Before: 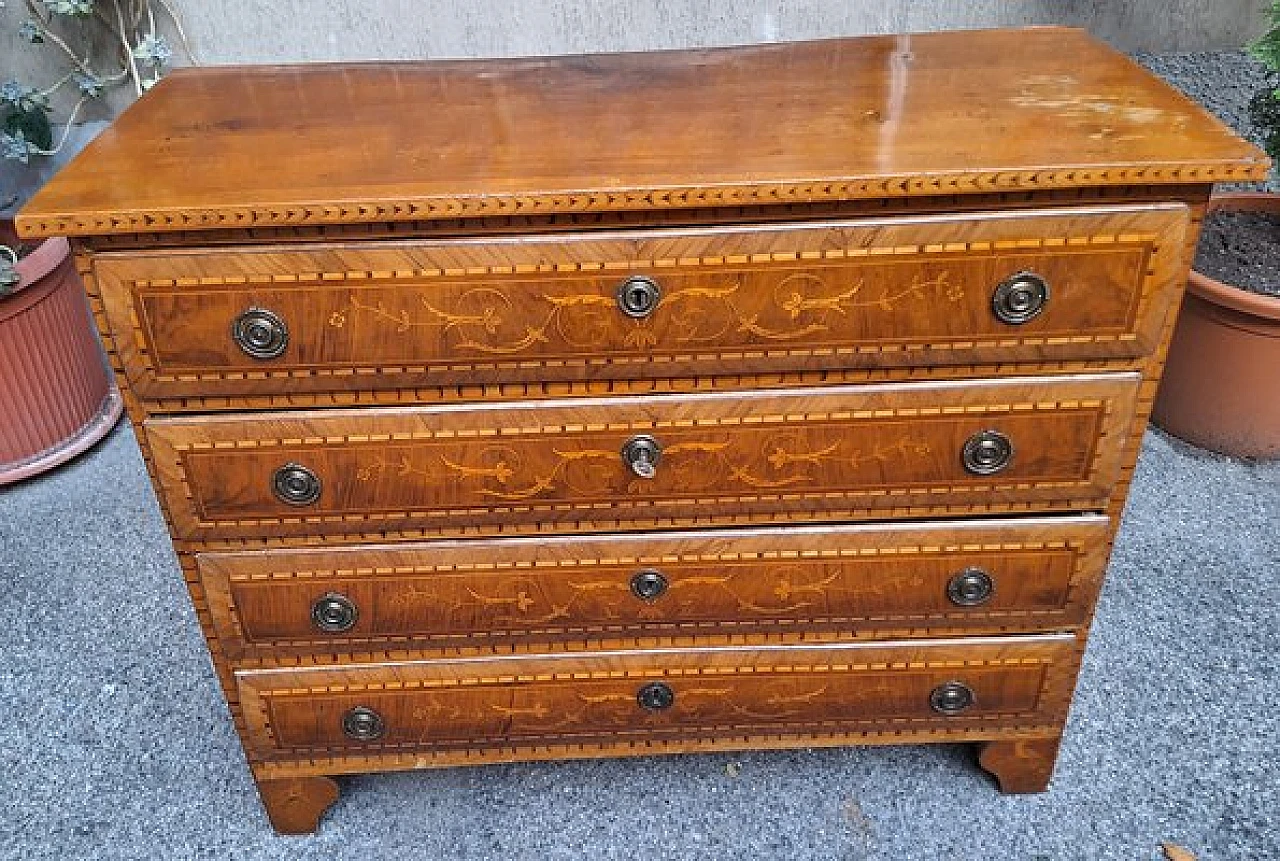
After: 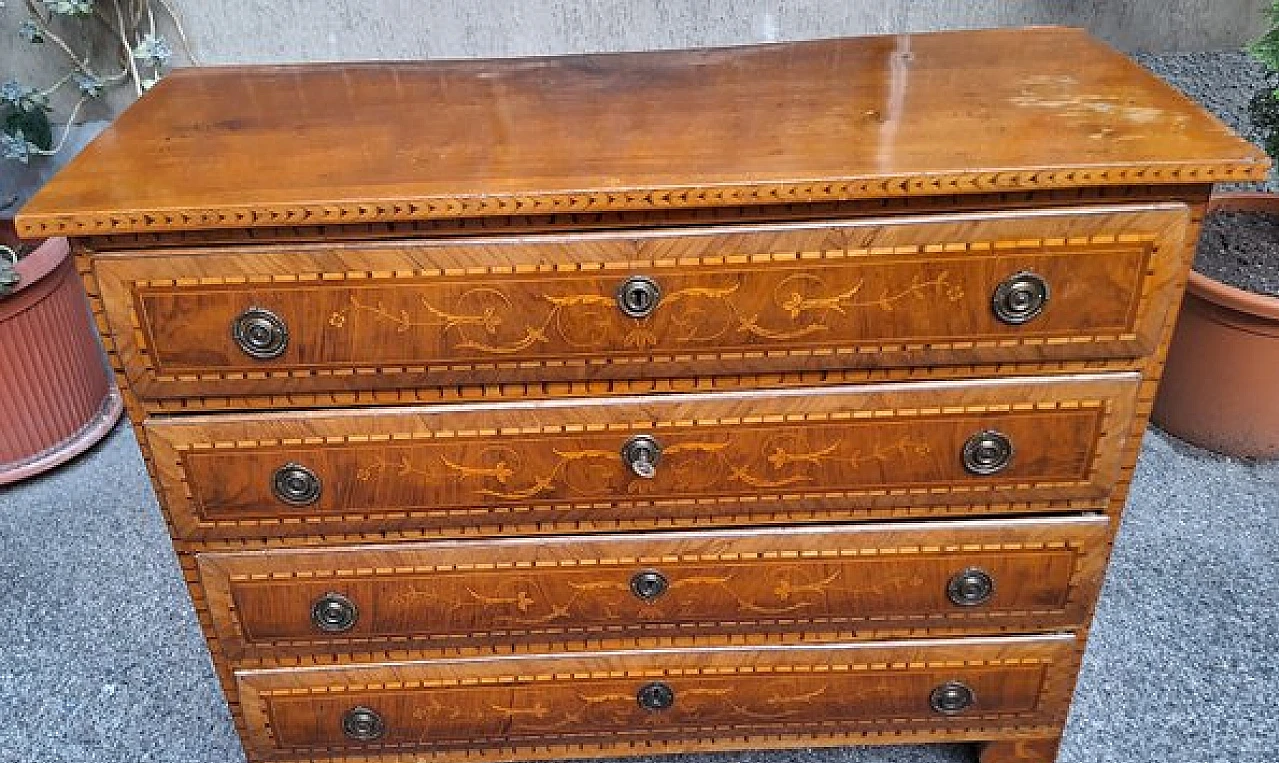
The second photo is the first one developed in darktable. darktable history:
shadows and highlights: soften with gaussian
crop and rotate: top 0%, bottom 11.377%
